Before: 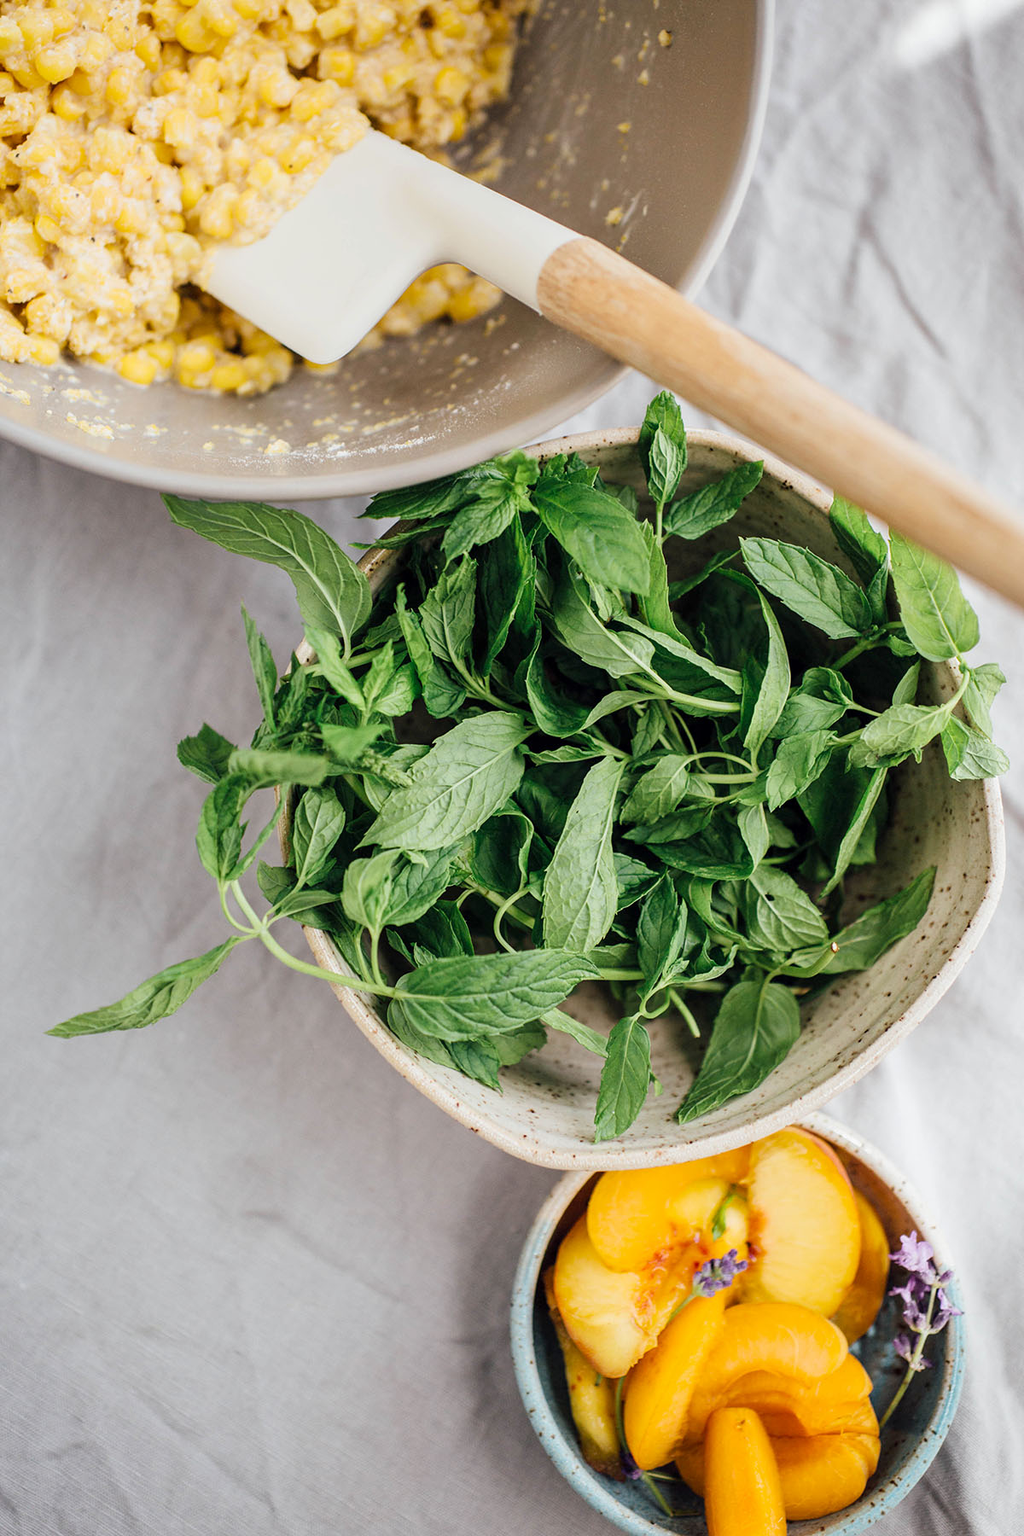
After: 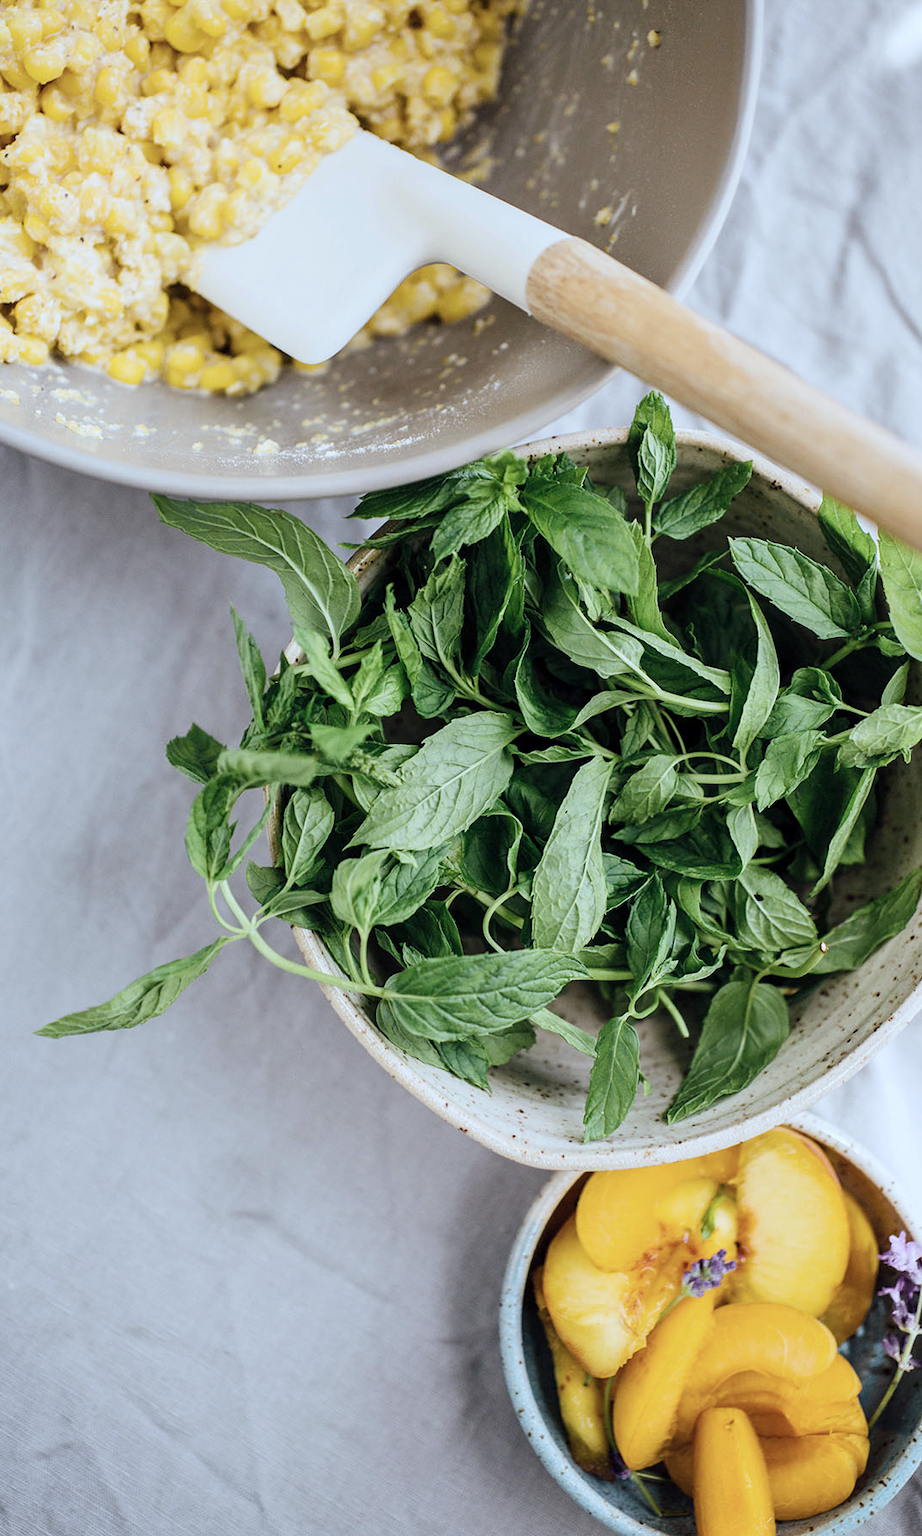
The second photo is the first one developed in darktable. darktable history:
white balance: red 0.924, blue 1.095
color balance rgb: perceptual saturation grading › global saturation 25%, global vibrance 20%
contrast brightness saturation: contrast 0.1, saturation -0.36
crop and rotate: left 1.088%, right 8.807%
